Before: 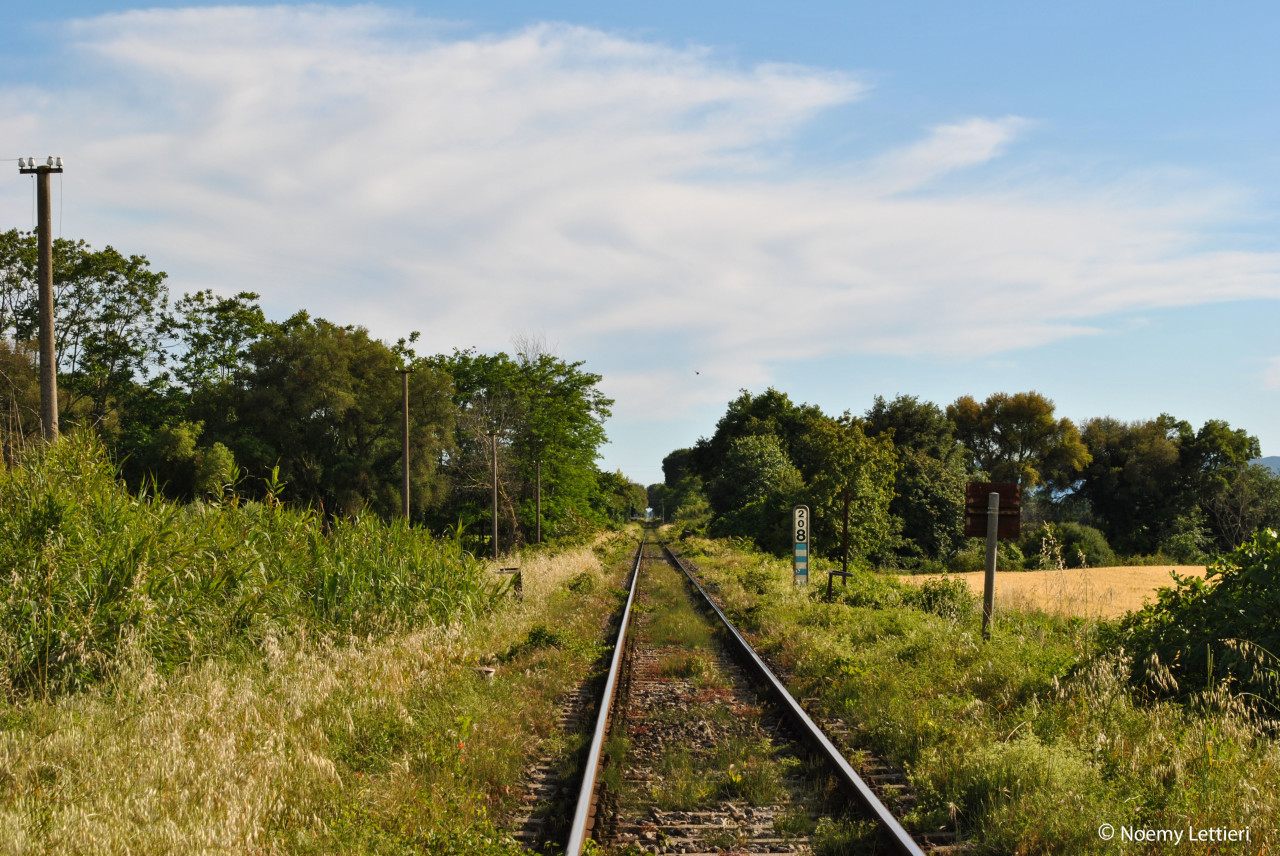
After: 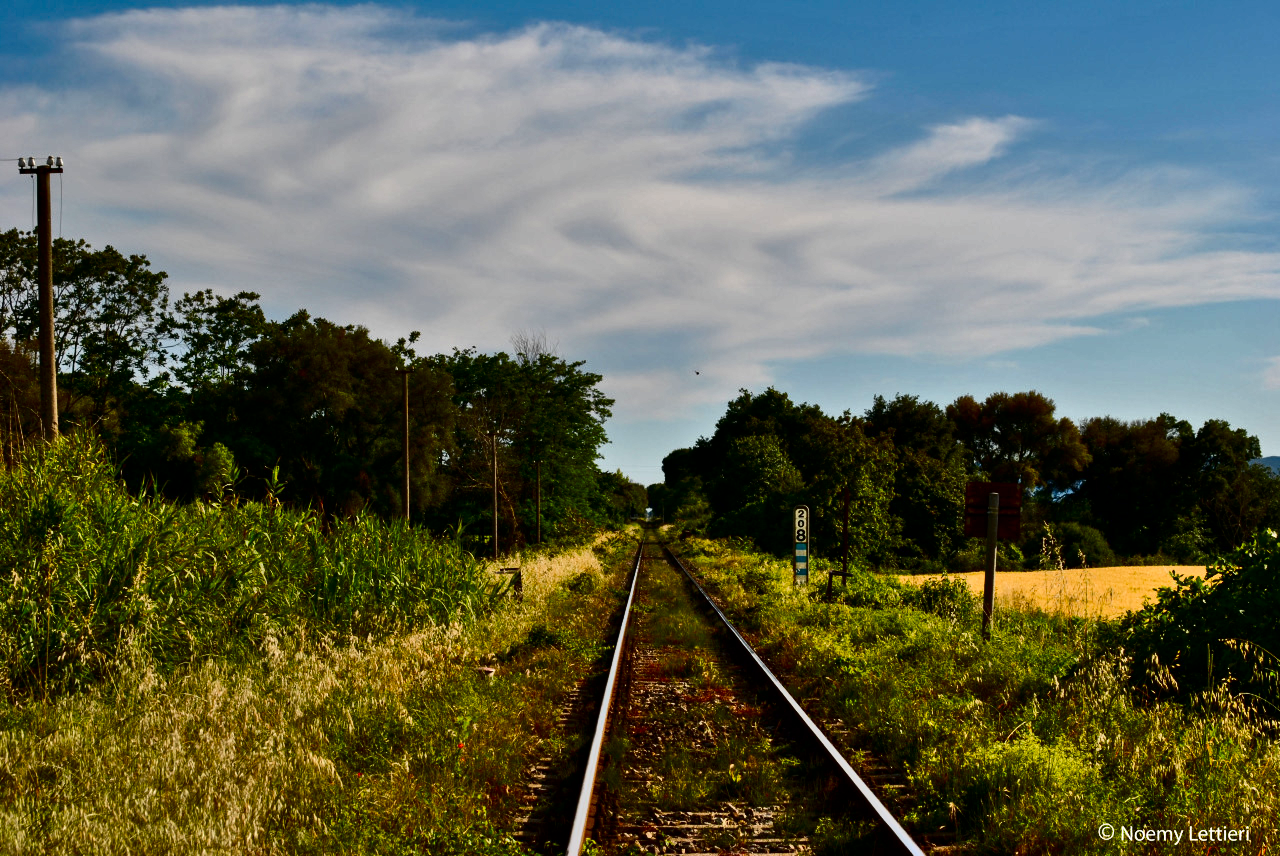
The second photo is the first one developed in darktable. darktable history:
haze removal: compatibility mode true, adaptive false
shadows and highlights: shadows 59.6, highlights -60.26, soften with gaussian
contrast brightness saturation: contrast 0.091, brightness -0.581, saturation 0.173
levels: levels [0, 0.51, 1]
